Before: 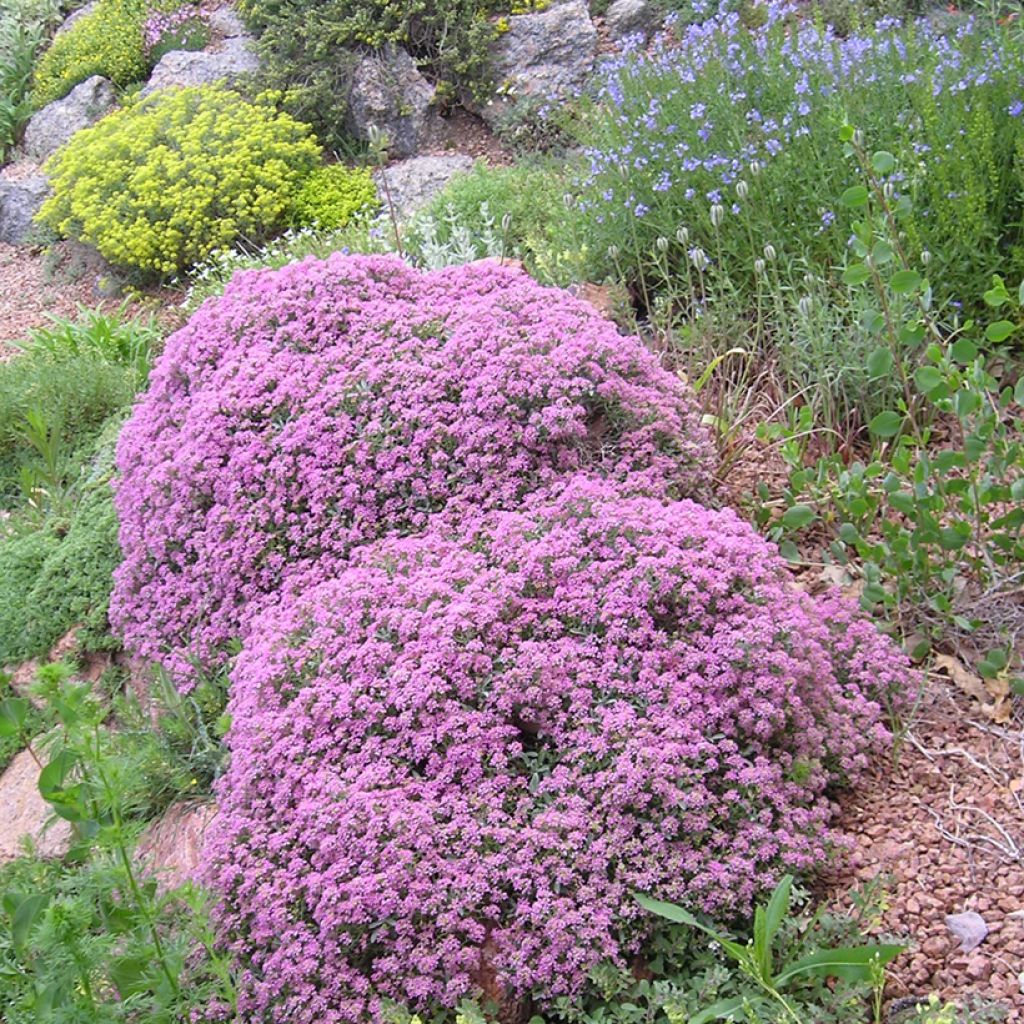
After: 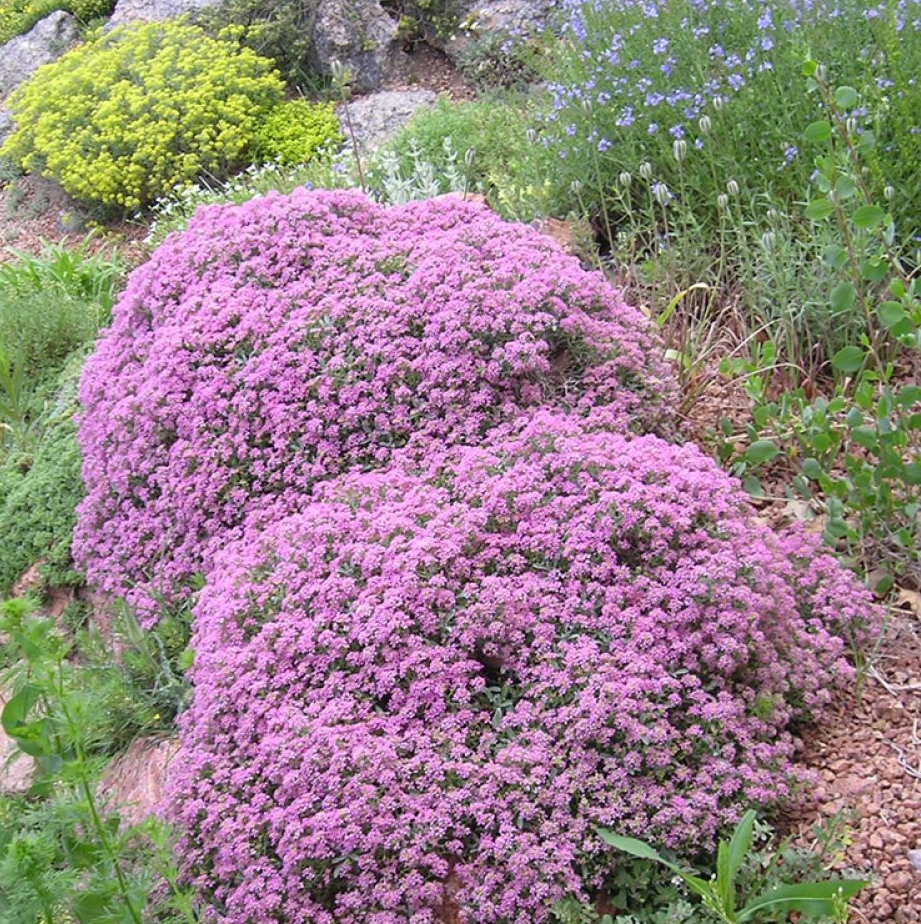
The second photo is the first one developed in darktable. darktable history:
crop: left 3.69%, top 6.351%, right 6.272%, bottom 3.342%
